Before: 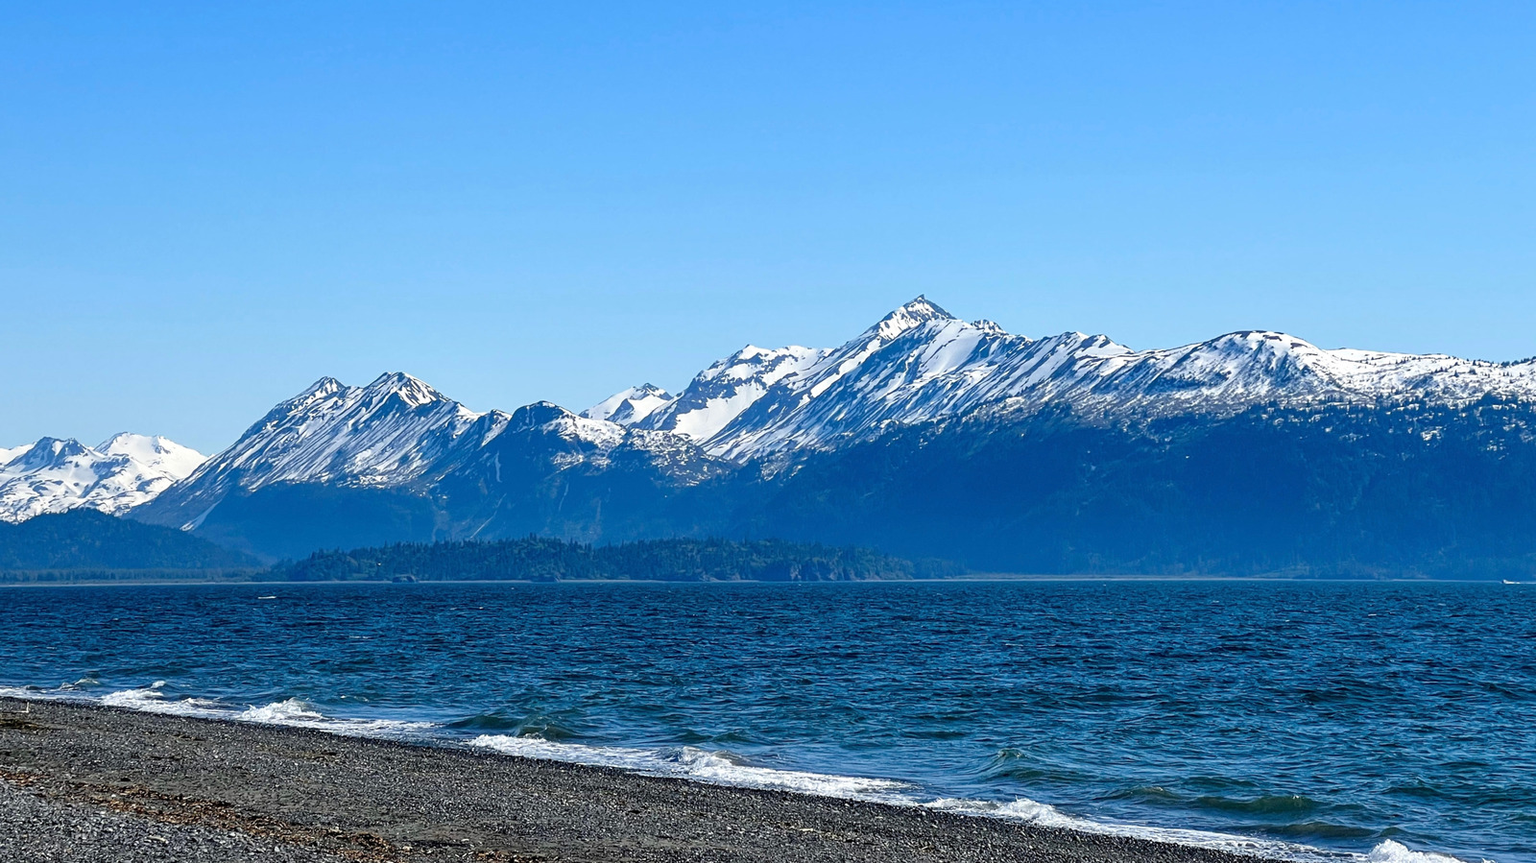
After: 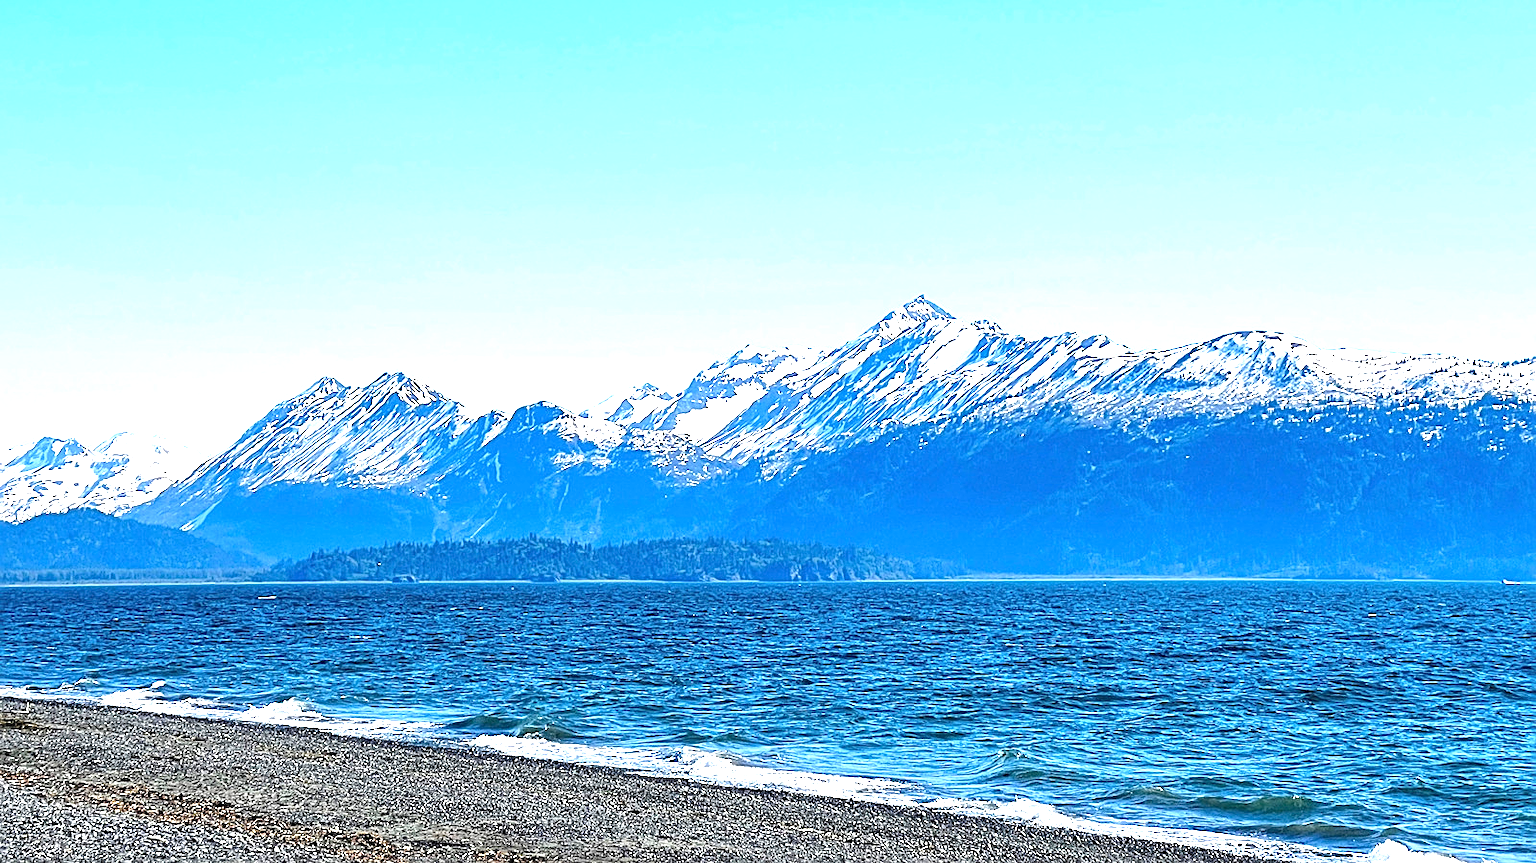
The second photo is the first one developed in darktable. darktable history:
sharpen: on, module defaults
exposure: black level correction 0, exposure 1.625 EV, compensate exposure bias true, compensate highlight preservation false
levels: levels [0, 0.498, 1]
white balance: emerald 1
